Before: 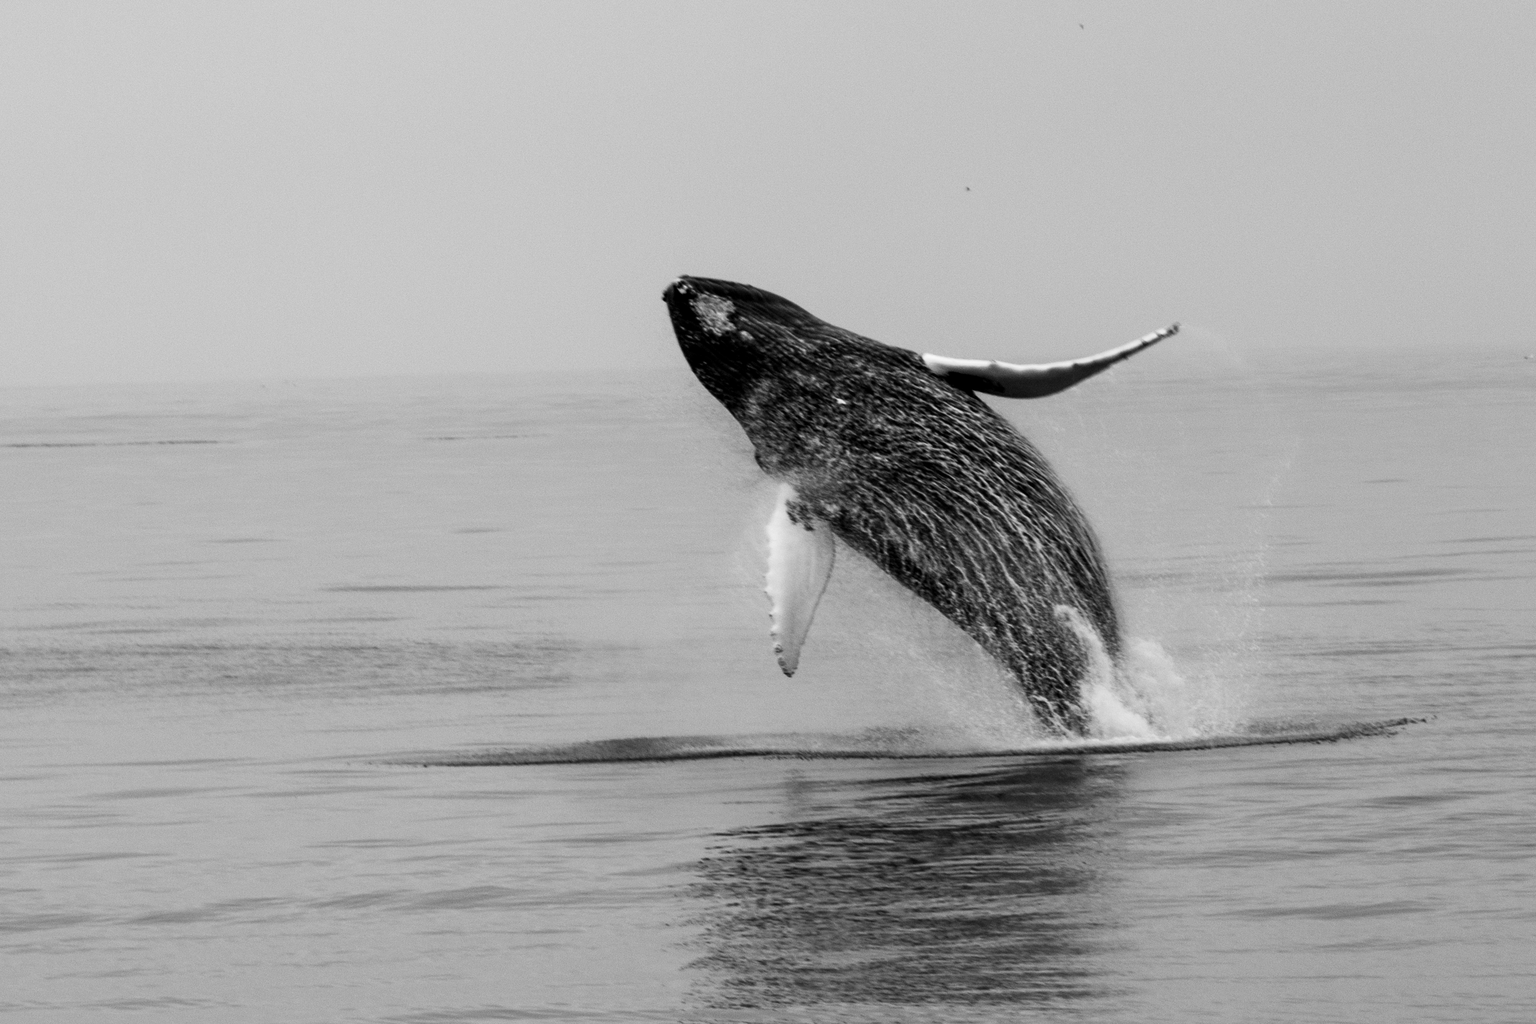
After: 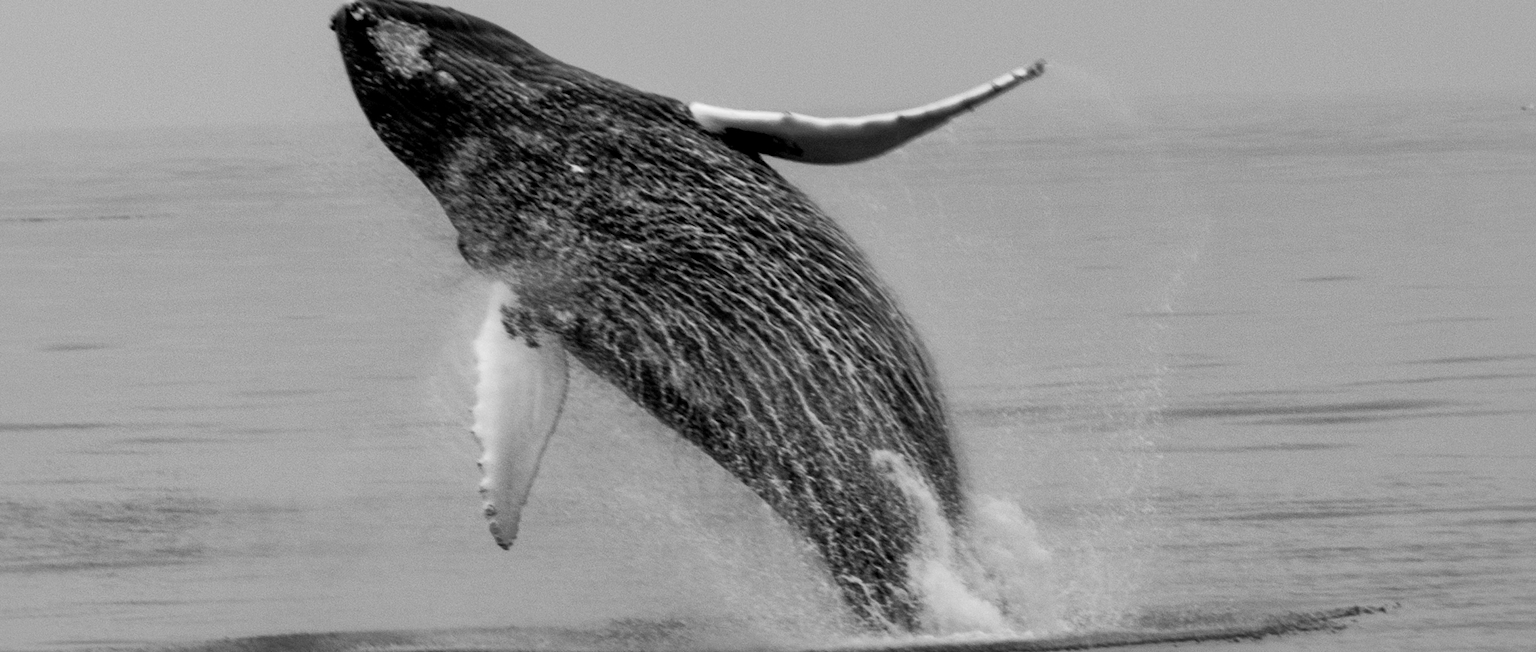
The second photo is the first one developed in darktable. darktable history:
crop and rotate: left 27.646%, top 27.308%, bottom 26.551%
shadows and highlights: on, module defaults
